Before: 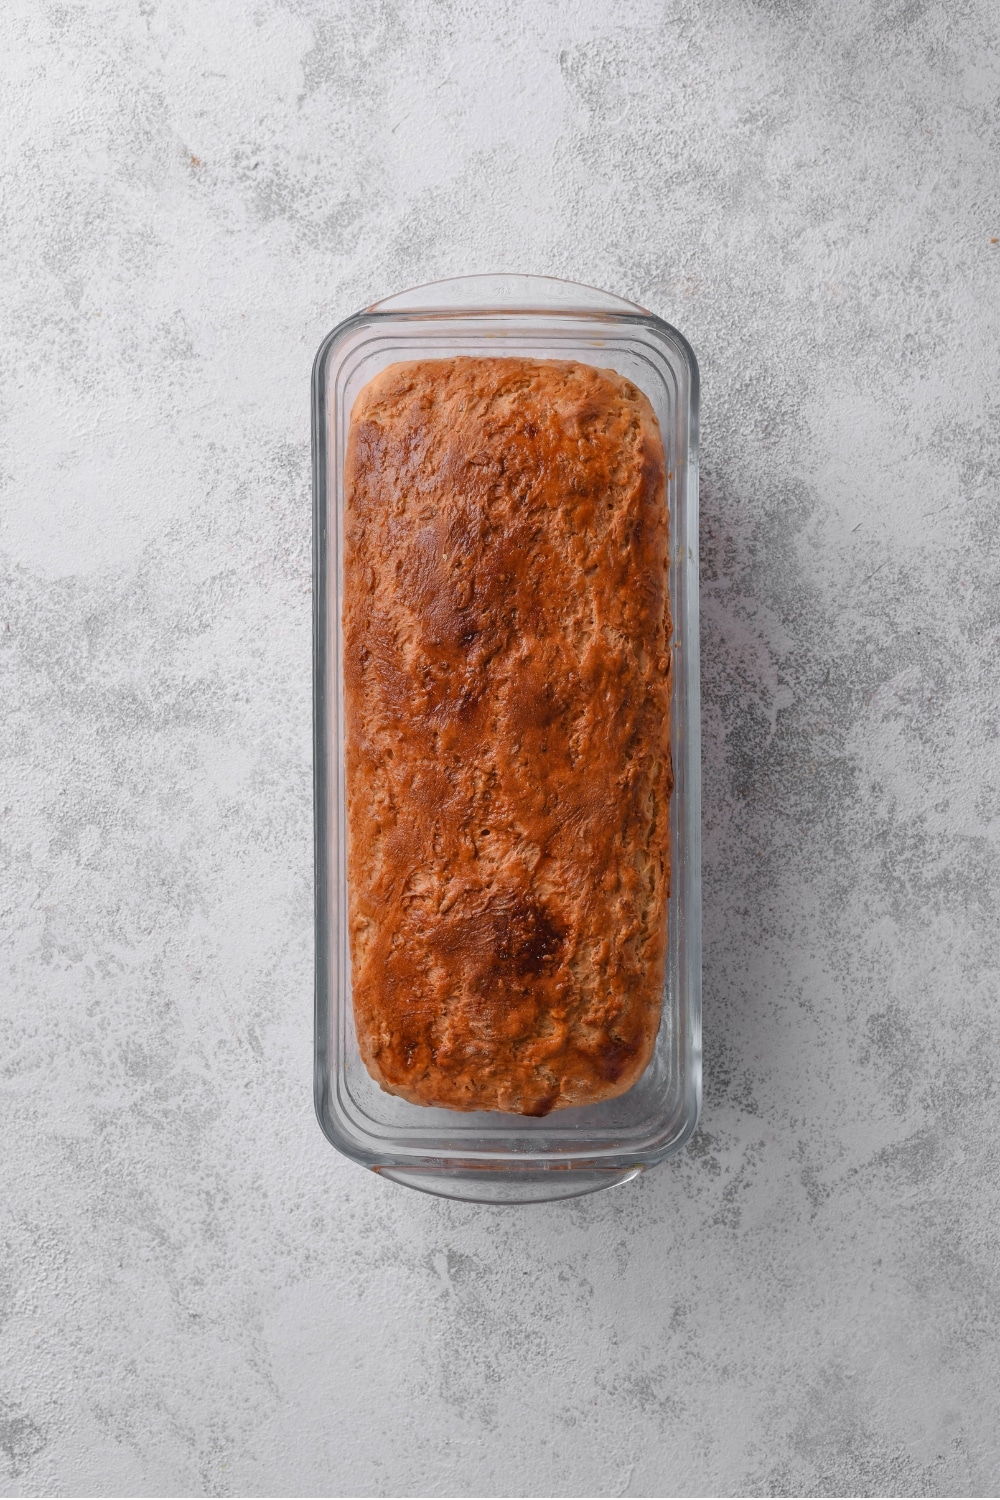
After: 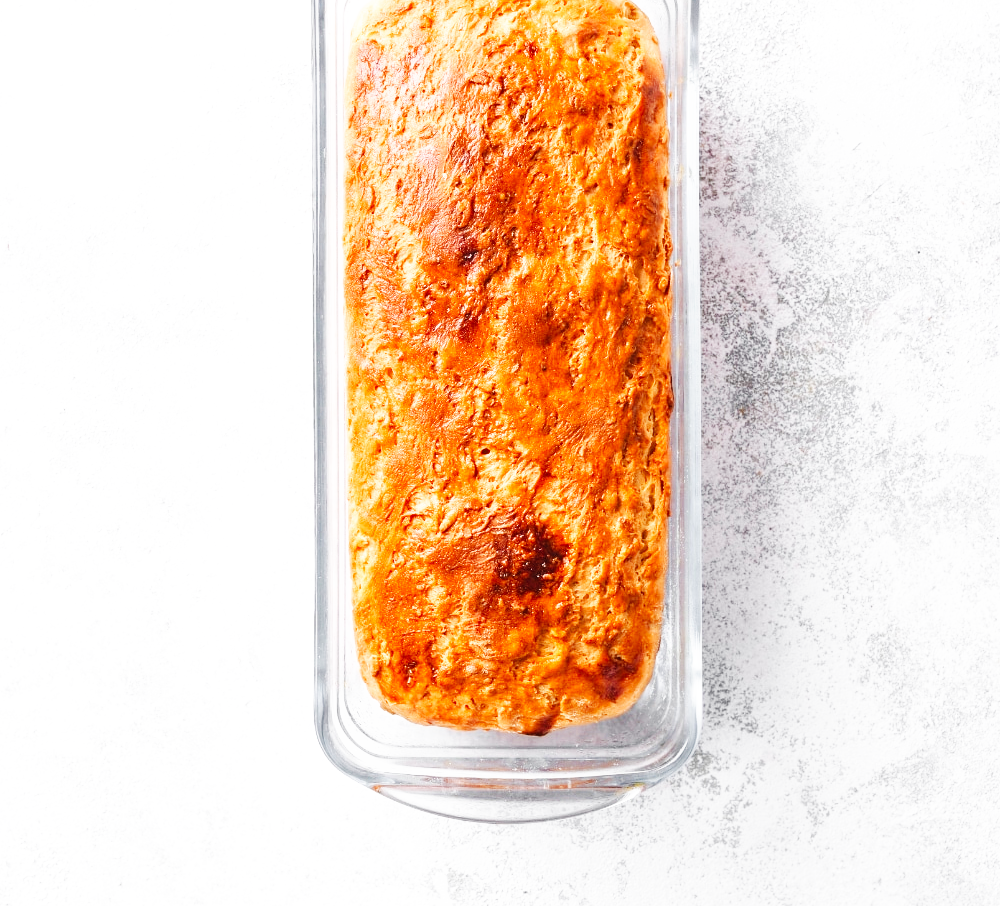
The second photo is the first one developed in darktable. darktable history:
base curve: curves: ch0 [(0, 0) (0.007, 0.004) (0.027, 0.03) (0.046, 0.07) (0.207, 0.54) (0.442, 0.872) (0.673, 0.972) (1, 1)], preserve colors none
crop and rotate: top 25.533%, bottom 14.031%
shadows and highlights: radius 125.77, shadows 21.28, highlights -21.76, highlights color adjustment 89.25%, low approximation 0.01
exposure: exposure 0.804 EV, compensate highlight preservation false
